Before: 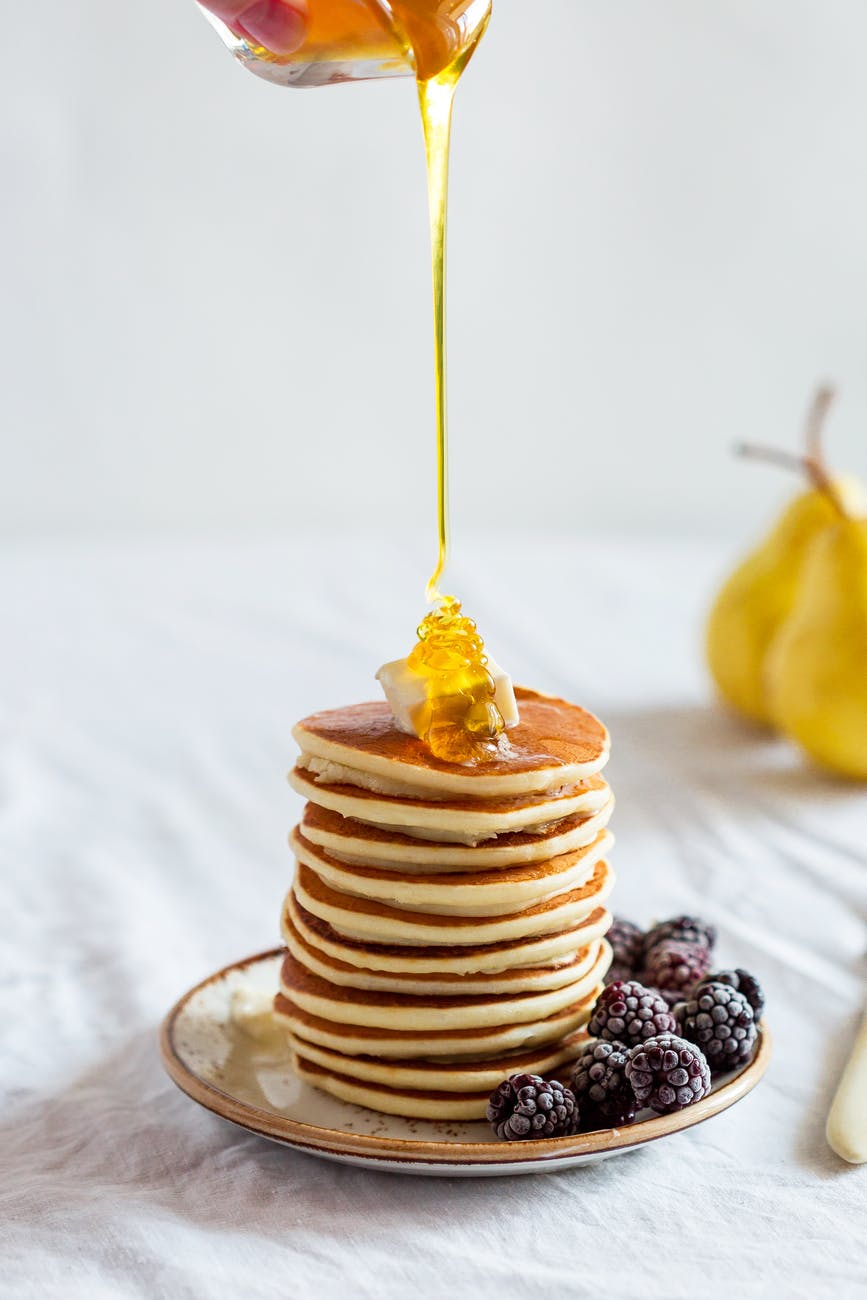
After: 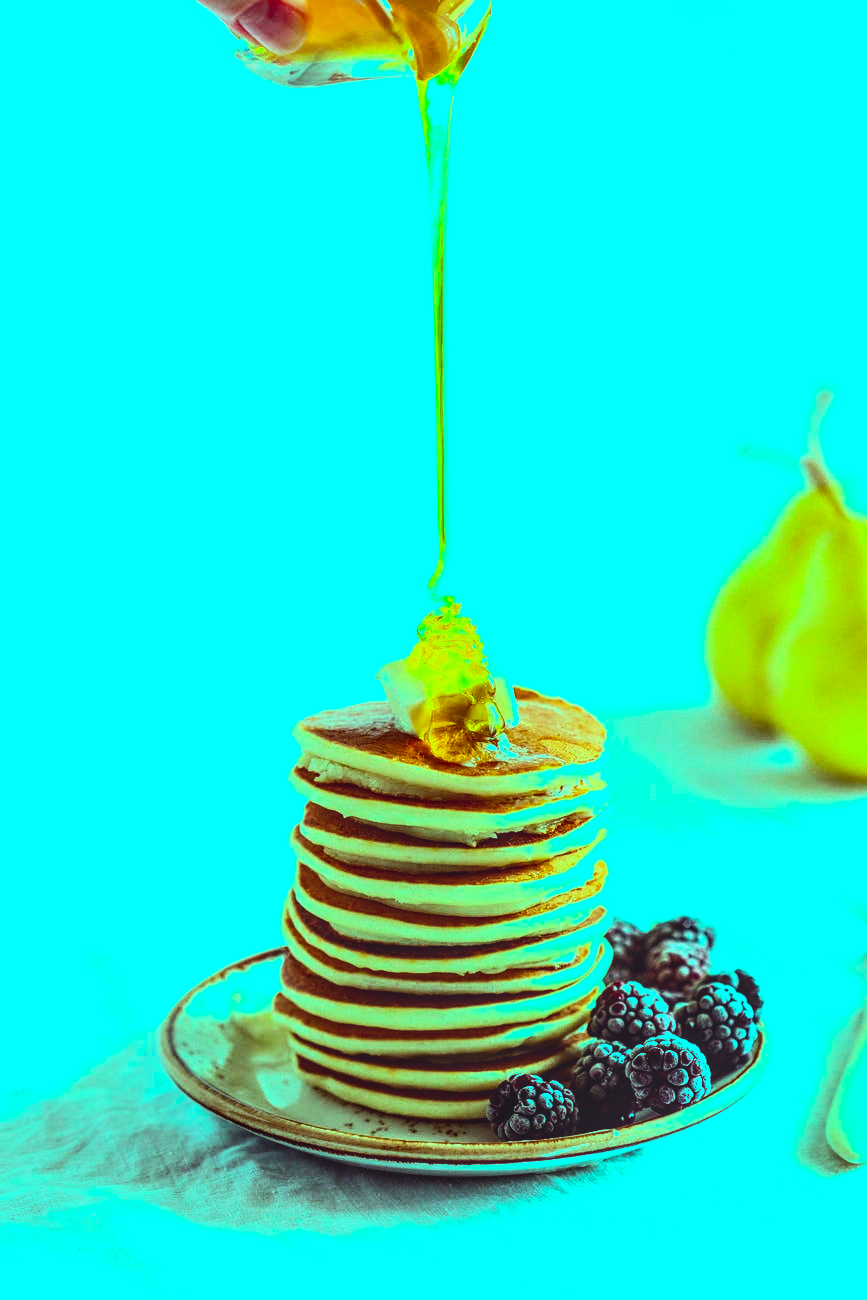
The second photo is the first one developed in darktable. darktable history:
local contrast: on, module defaults
color balance rgb: shadows lift › luminance 0.49%, shadows lift › chroma 6.83%, shadows lift › hue 300.29°, power › hue 208.98°, highlights gain › luminance 20.24%, highlights gain › chroma 13.17%, highlights gain › hue 173.85°, perceptual saturation grading › global saturation 18.05%
exposure: black level correction -0.028, compensate highlight preservation false
contrast brightness saturation: contrast 0.32, brightness -0.08, saturation 0.17
